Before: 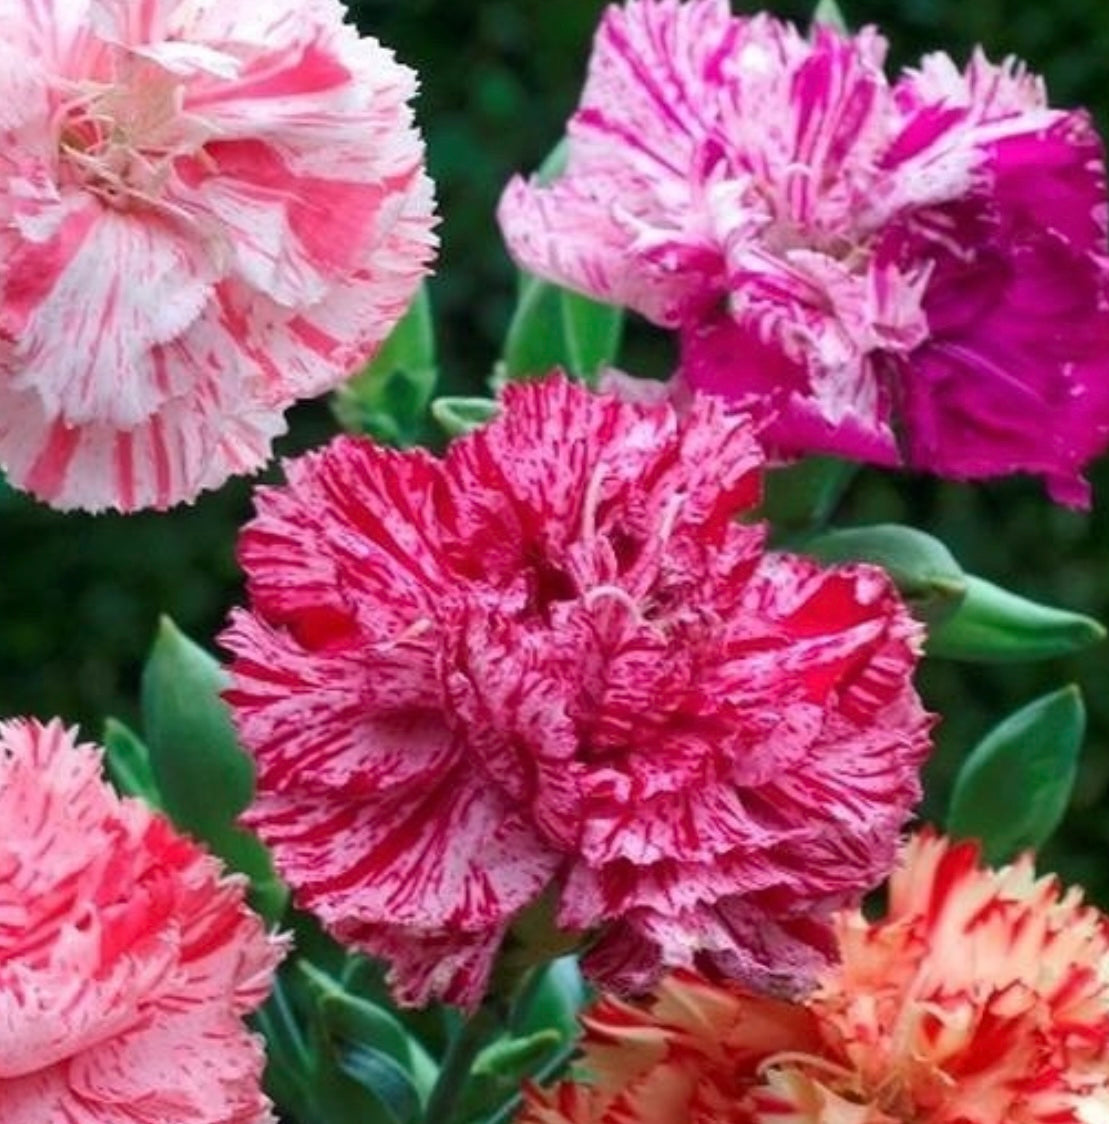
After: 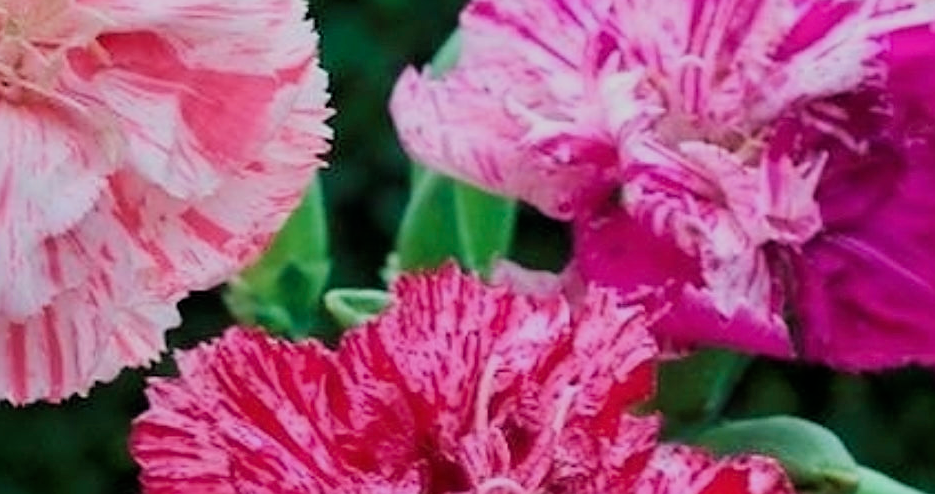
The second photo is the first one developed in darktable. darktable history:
filmic rgb: black relative exposure -7.65 EV, white relative exposure 4.56 EV, hardness 3.61, iterations of high-quality reconstruction 0
crop and rotate: left 9.704%, top 9.652%, right 5.979%, bottom 46.321%
sharpen: on, module defaults
velvia: on, module defaults
